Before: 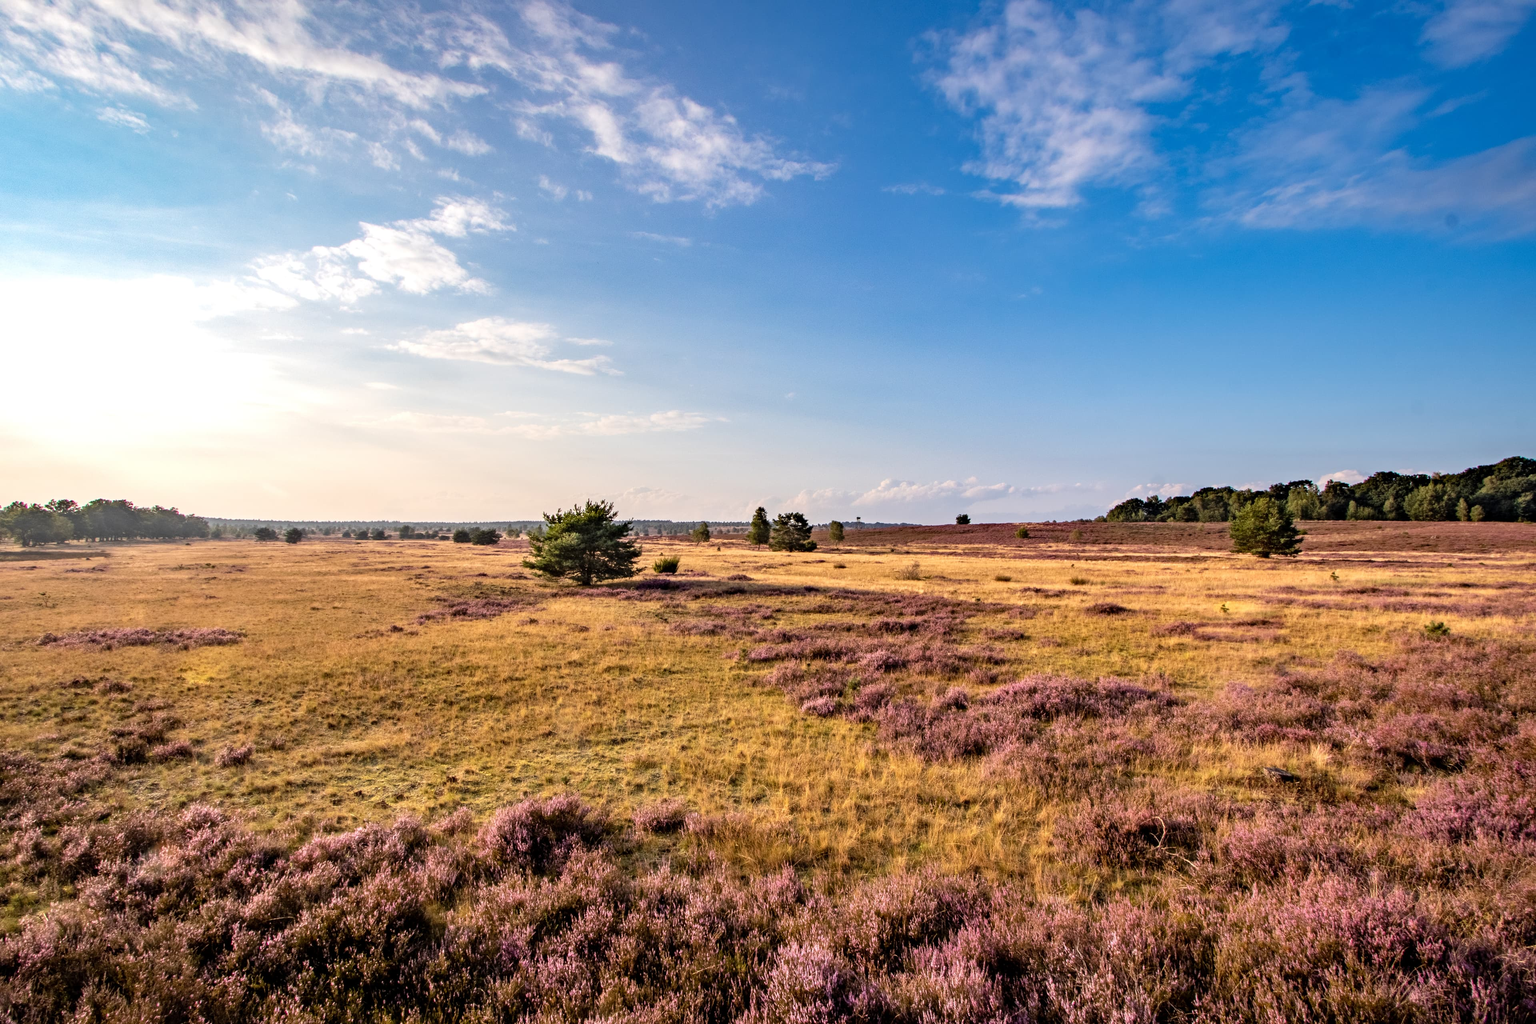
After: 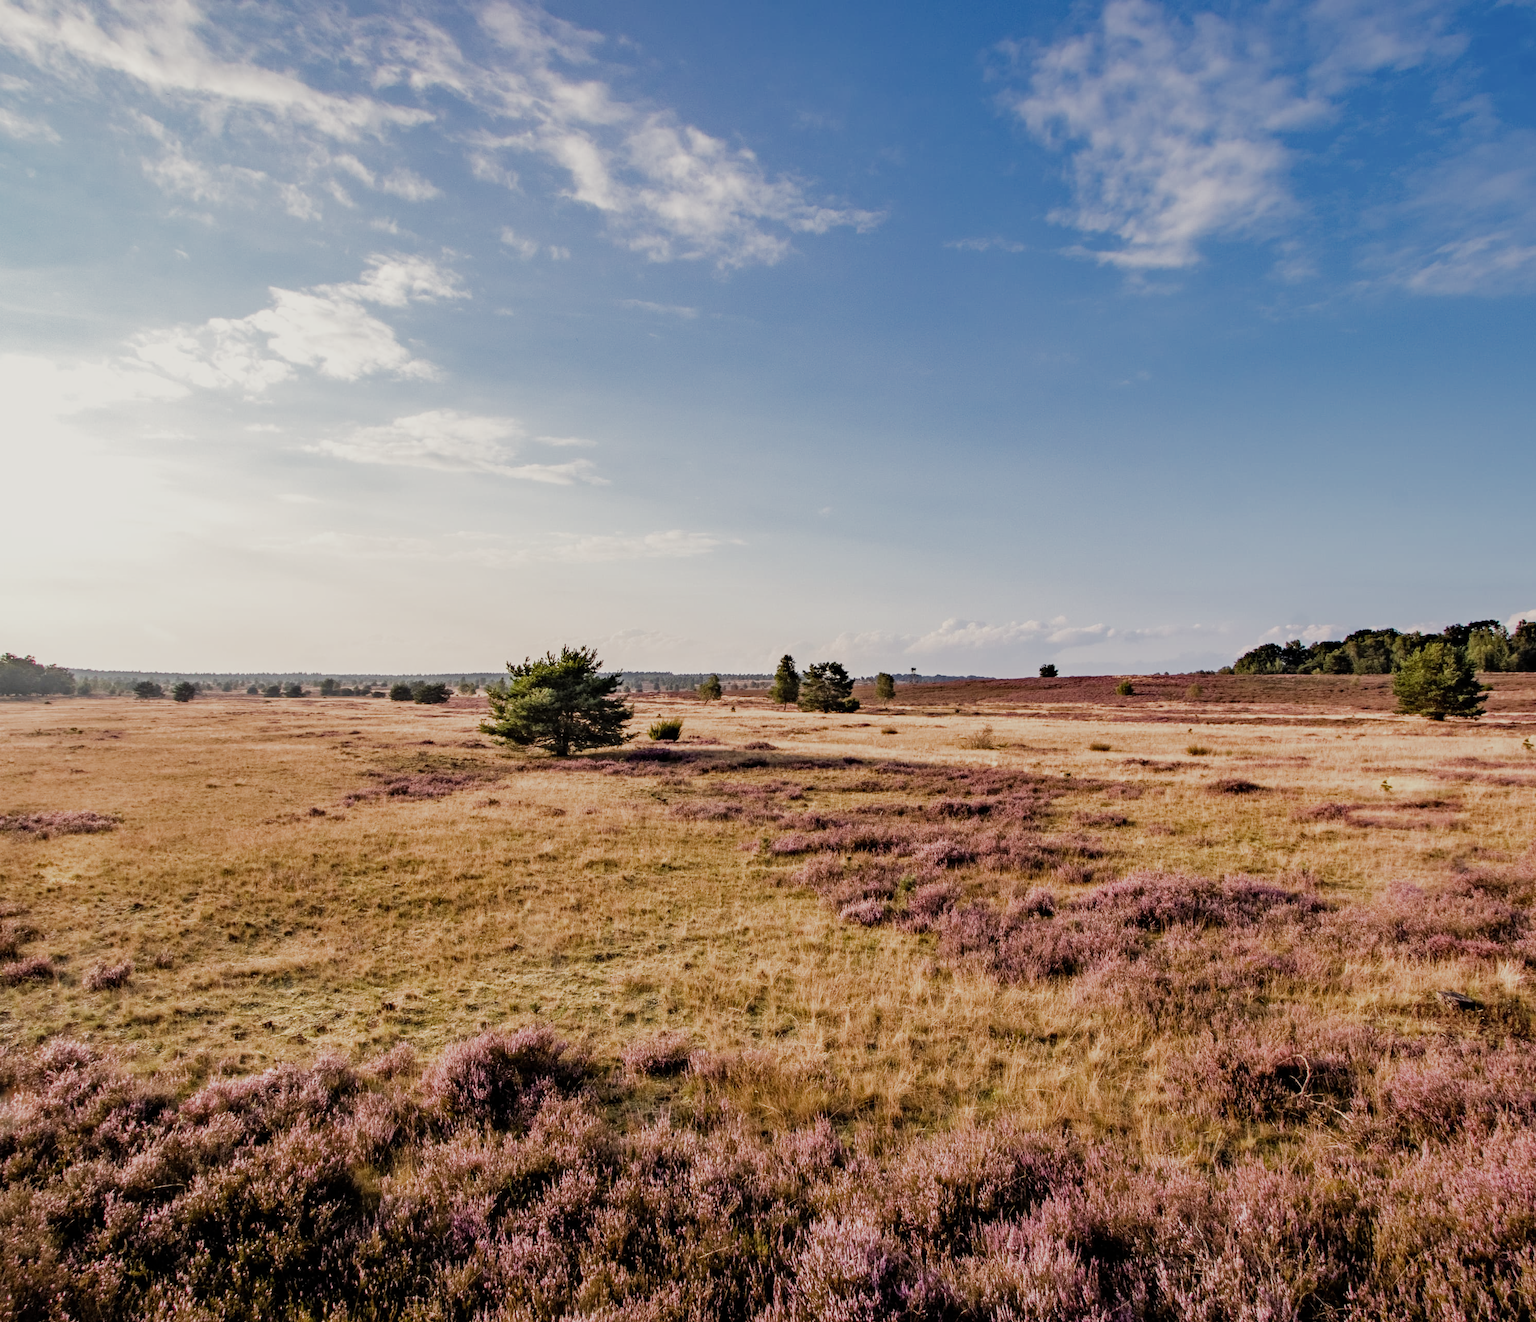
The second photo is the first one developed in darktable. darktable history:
crop: left 9.849%, right 12.683%
filmic rgb: black relative exposure -11.39 EV, white relative exposure 3.23 EV, hardness 6.73, add noise in highlights 0, preserve chrominance max RGB, color science v3 (2019), use custom middle-gray values true, contrast in highlights soft
color correction: highlights b* 2.97
